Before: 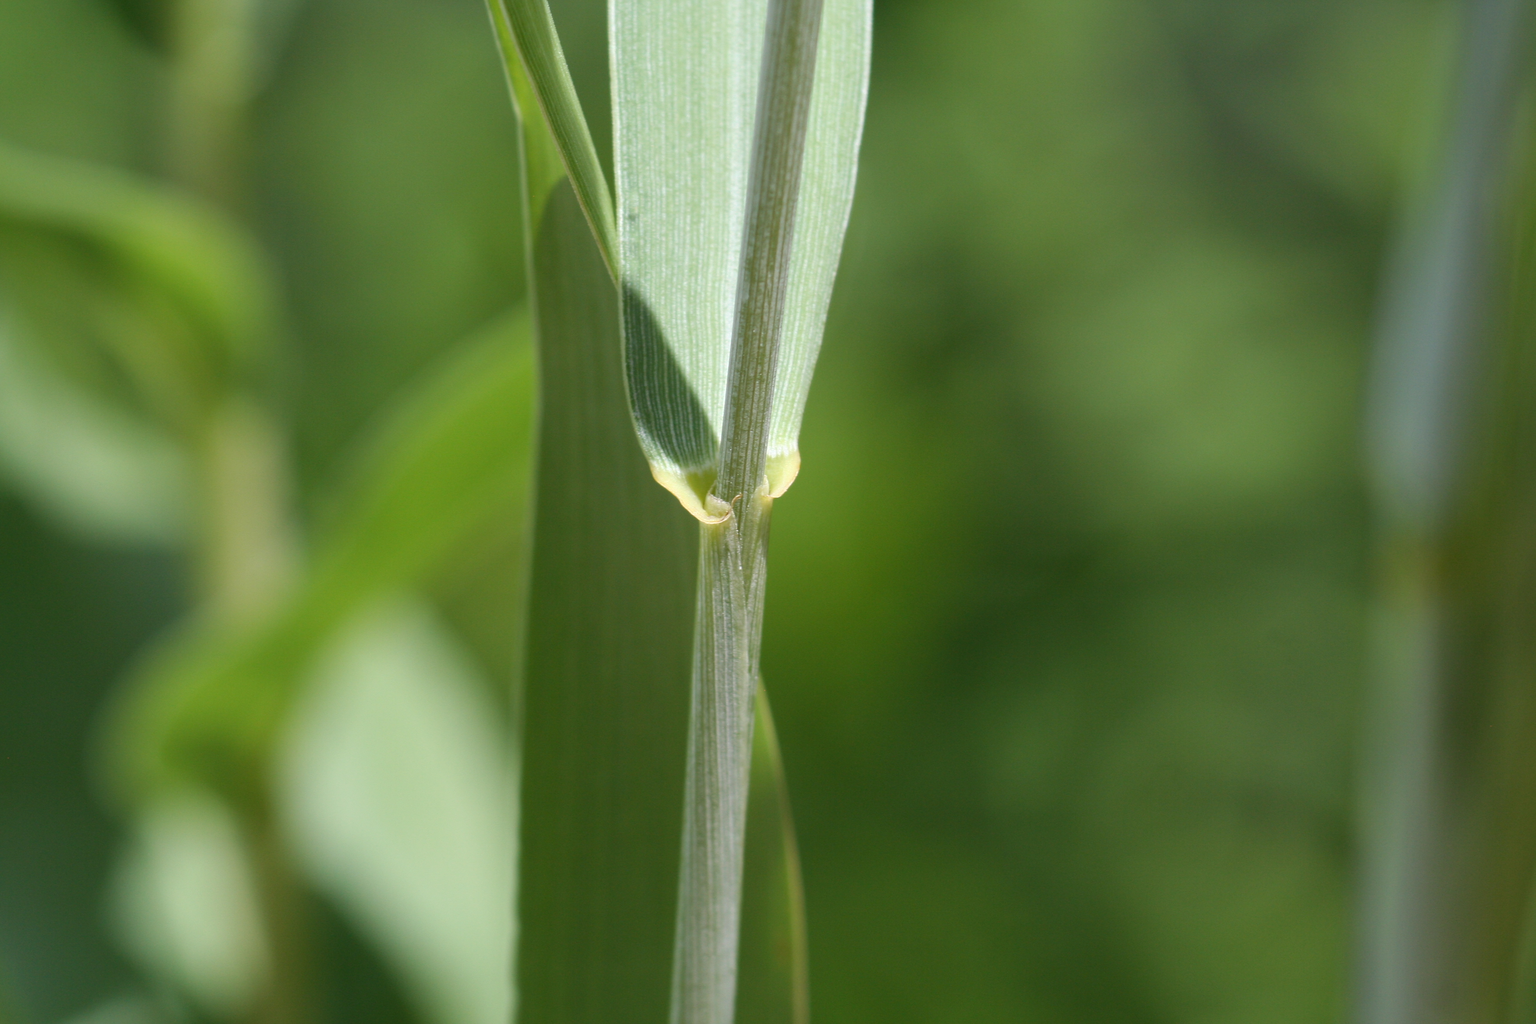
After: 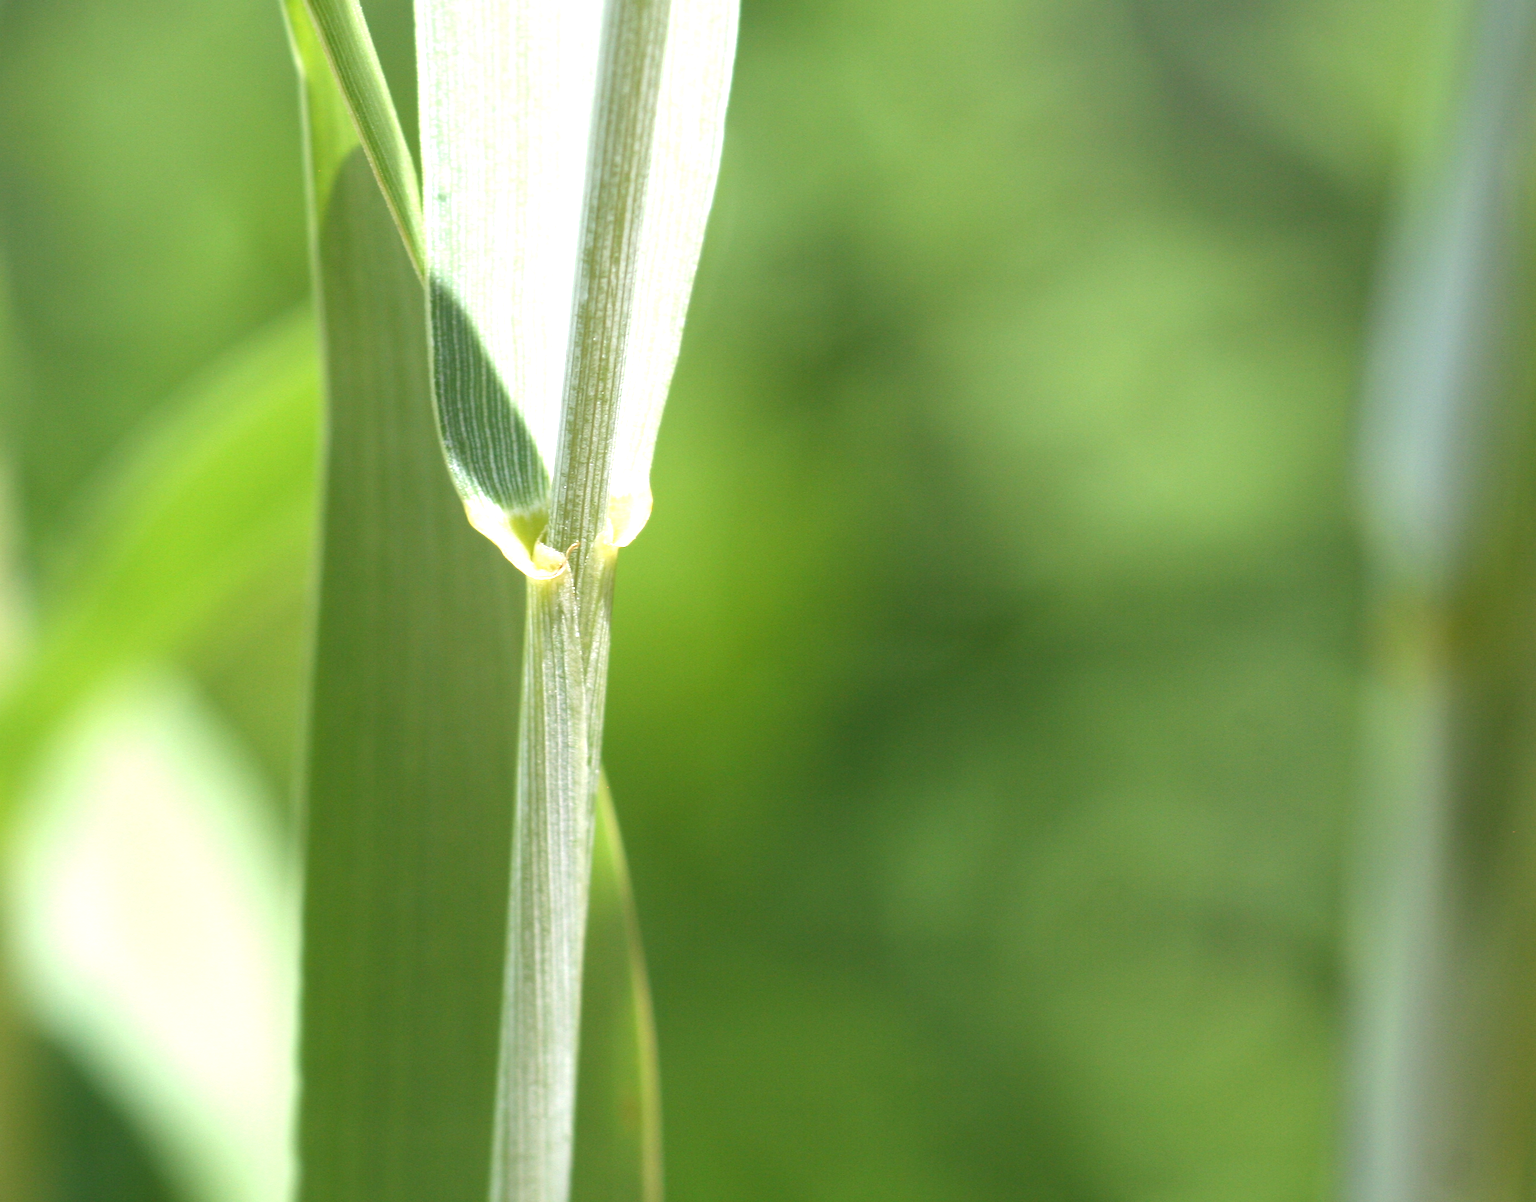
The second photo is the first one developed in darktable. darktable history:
crop and rotate: left 18.105%, top 5.831%, right 1.734%
exposure: exposure 1.156 EV, compensate highlight preservation false
